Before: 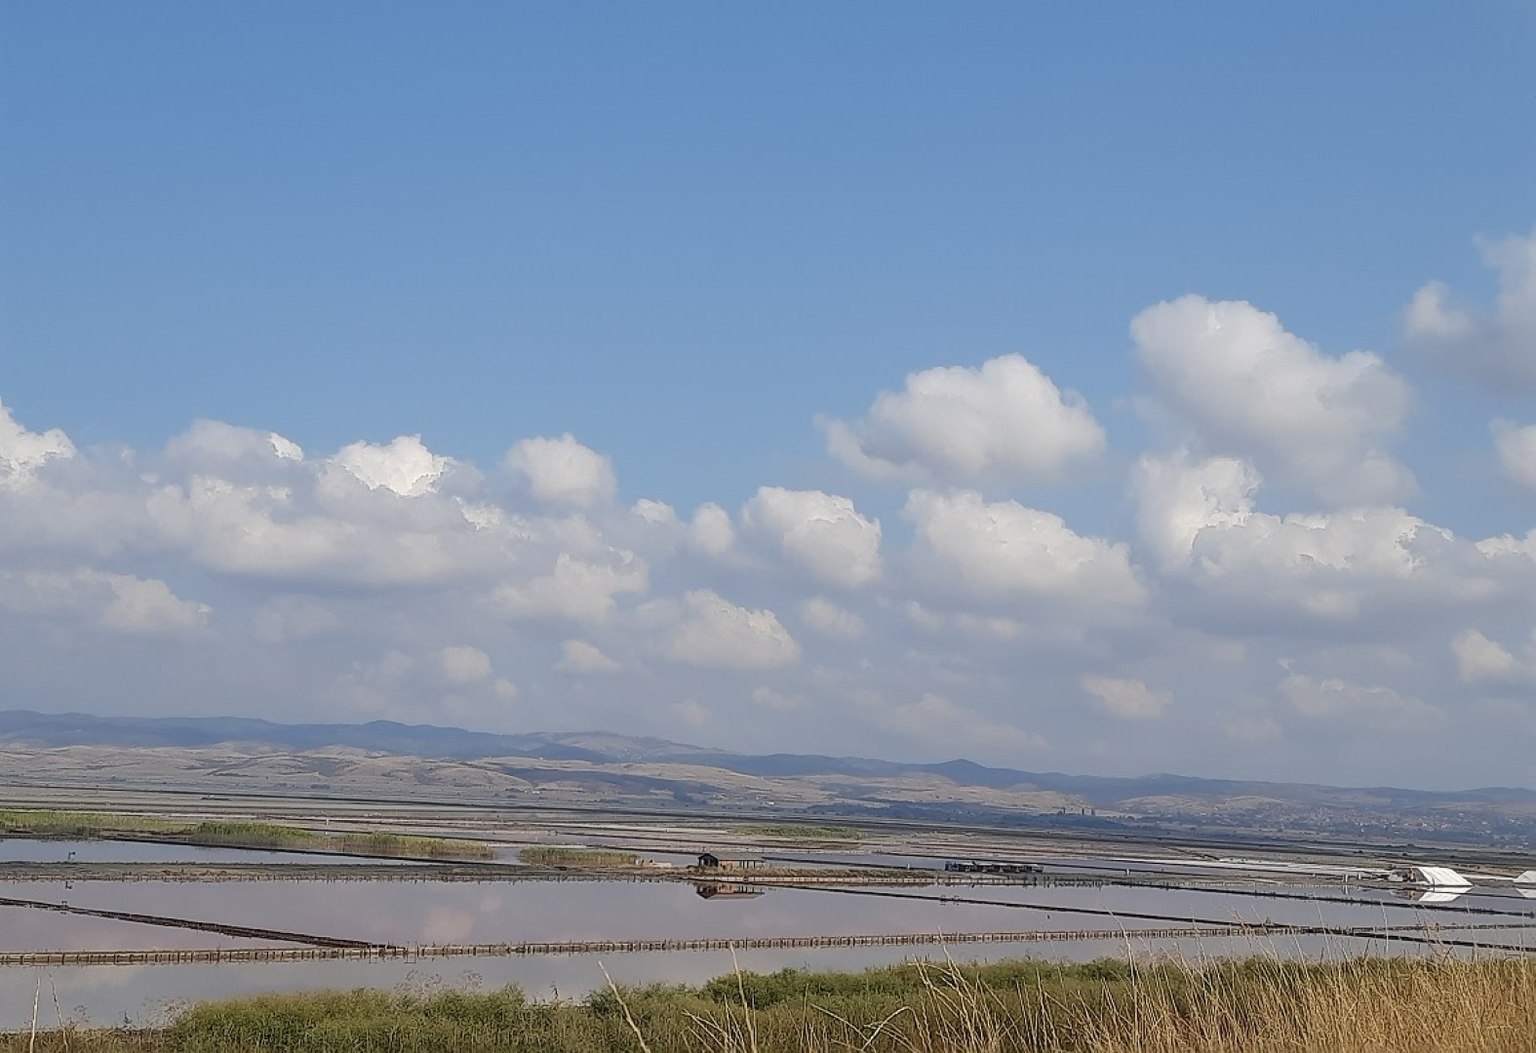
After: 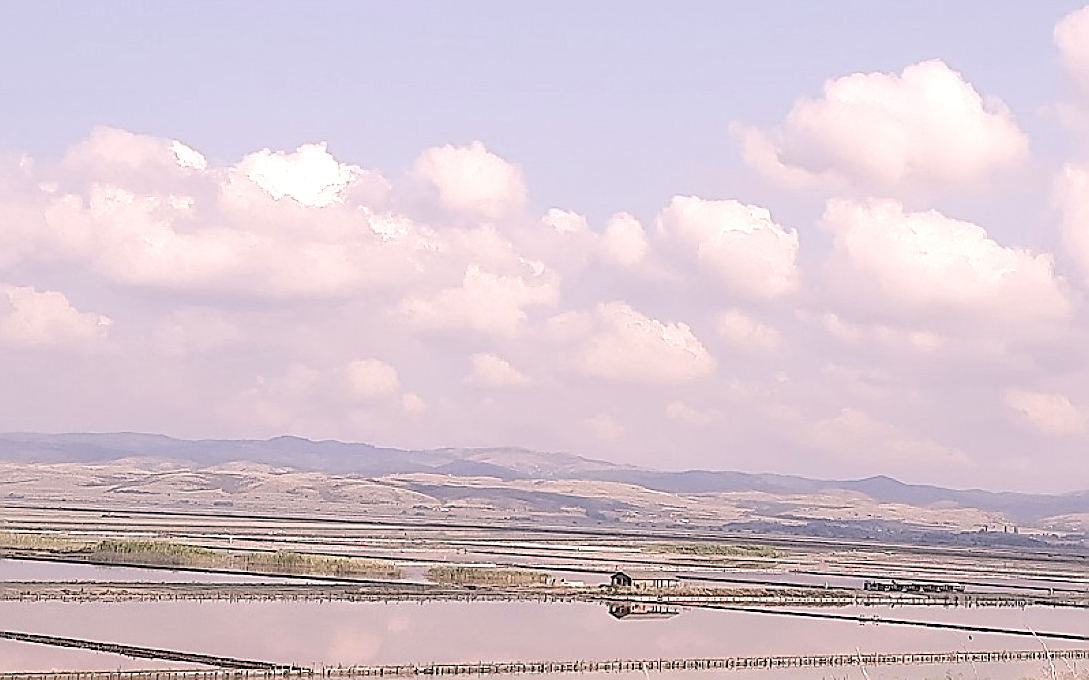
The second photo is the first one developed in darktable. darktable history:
contrast brightness saturation: brightness 0.183, saturation -0.501
crop: left 6.681%, top 28.088%, right 24.176%, bottom 8.923%
color balance rgb: perceptual saturation grading › global saturation 0.896%, perceptual saturation grading › highlights -15.354%, perceptual saturation grading › shadows 26.163%, global vibrance 16.108%, saturation formula JzAzBz (2021)
exposure: black level correction 0, exposure 0.699 EV, compensate exposure bias true, compensate highlight preservation false
color correction: highlights a* 8.05, highlights b* 3.94
sharpen: amount 1.016
velvia: on, module defaults
